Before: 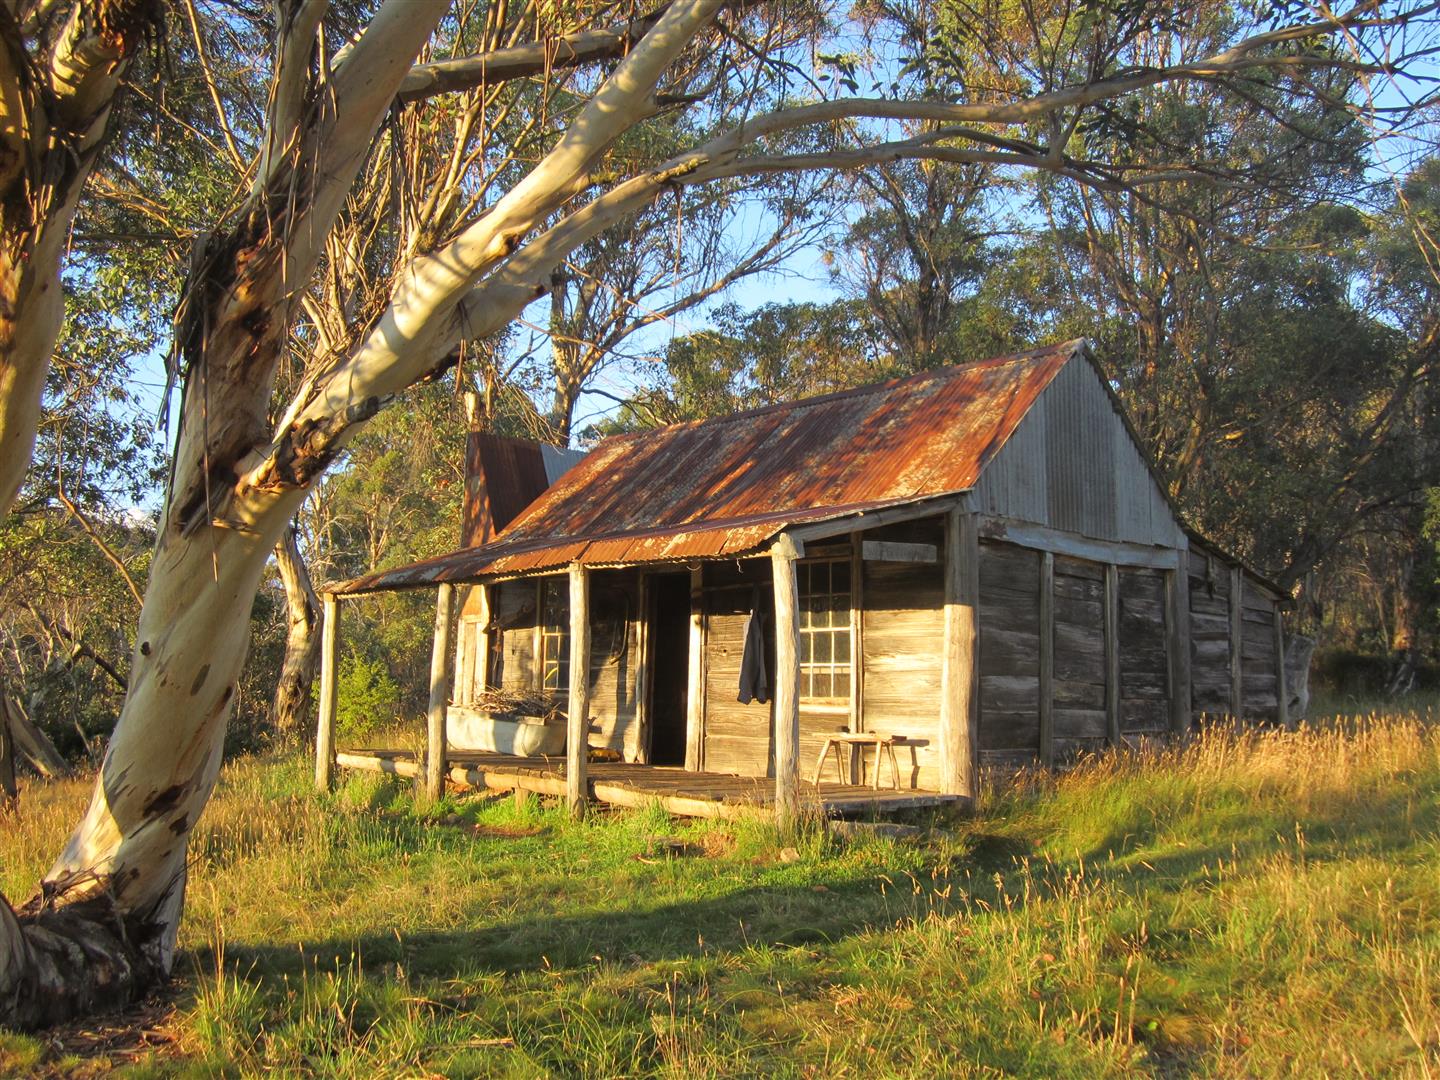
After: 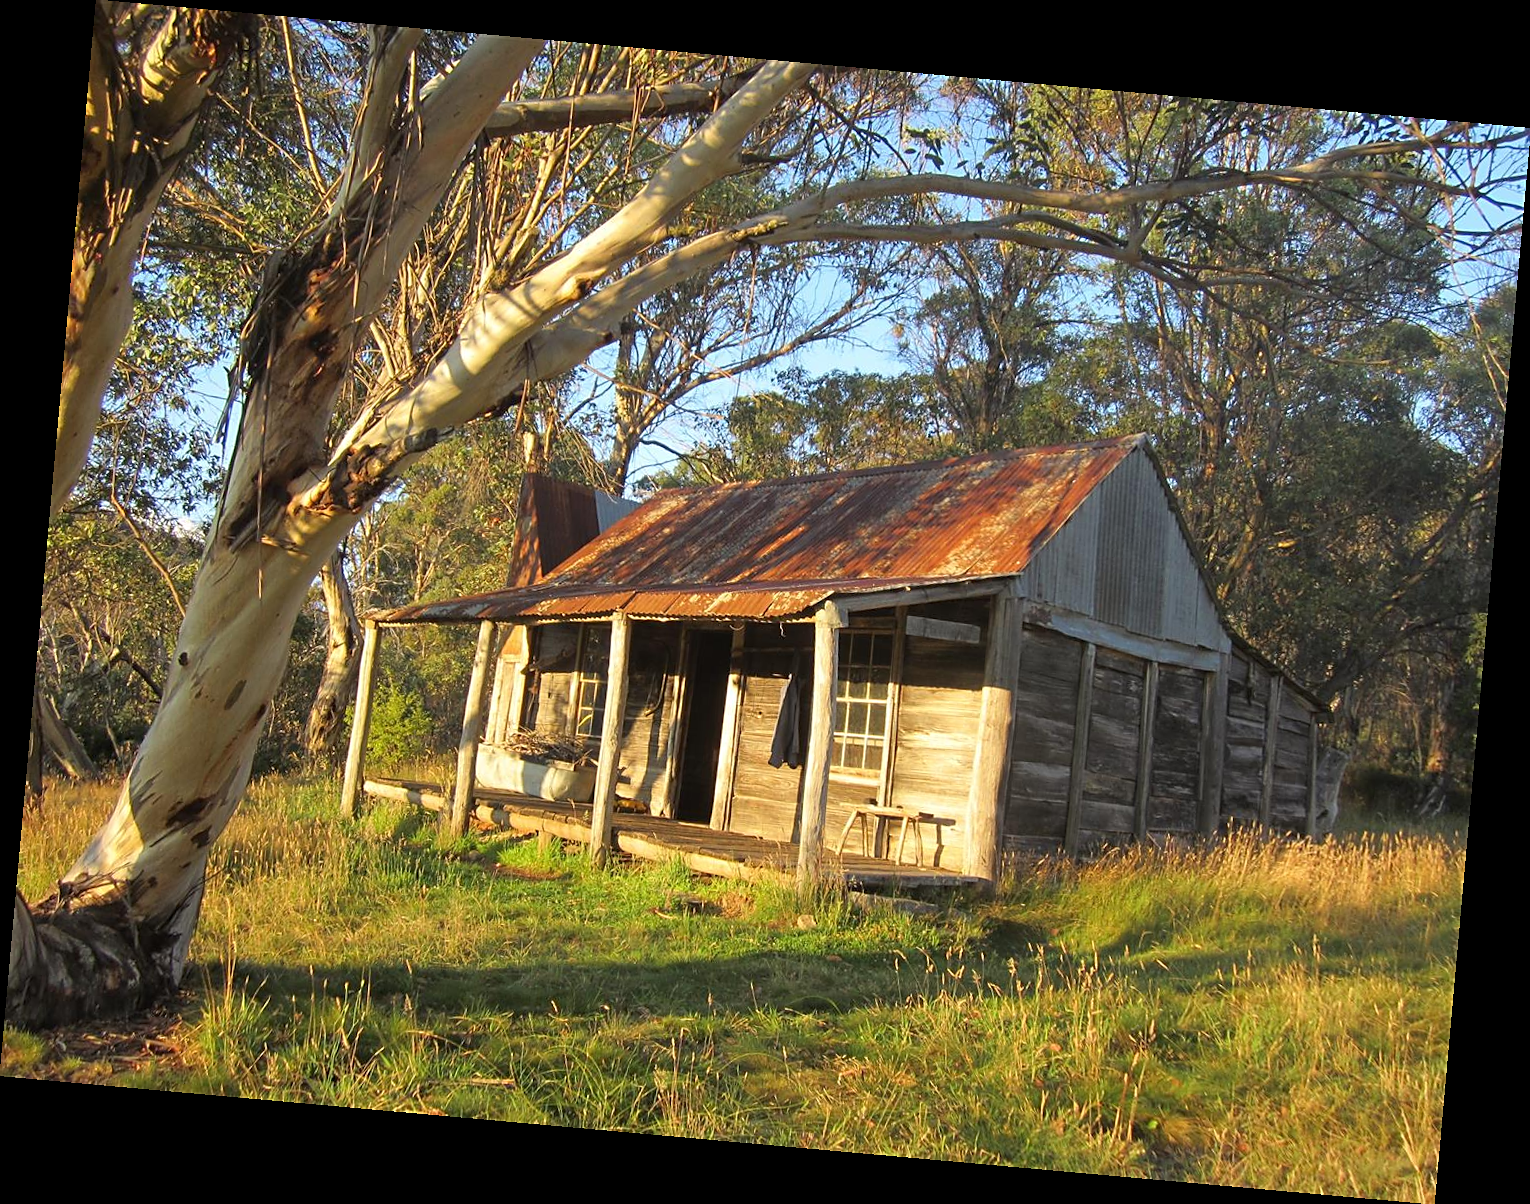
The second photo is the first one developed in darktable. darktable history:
rotate and perspective: rotation 5.12°, automatic cropping off
sharpen: radius 1.864, amount 0.398, threshold 1.271
